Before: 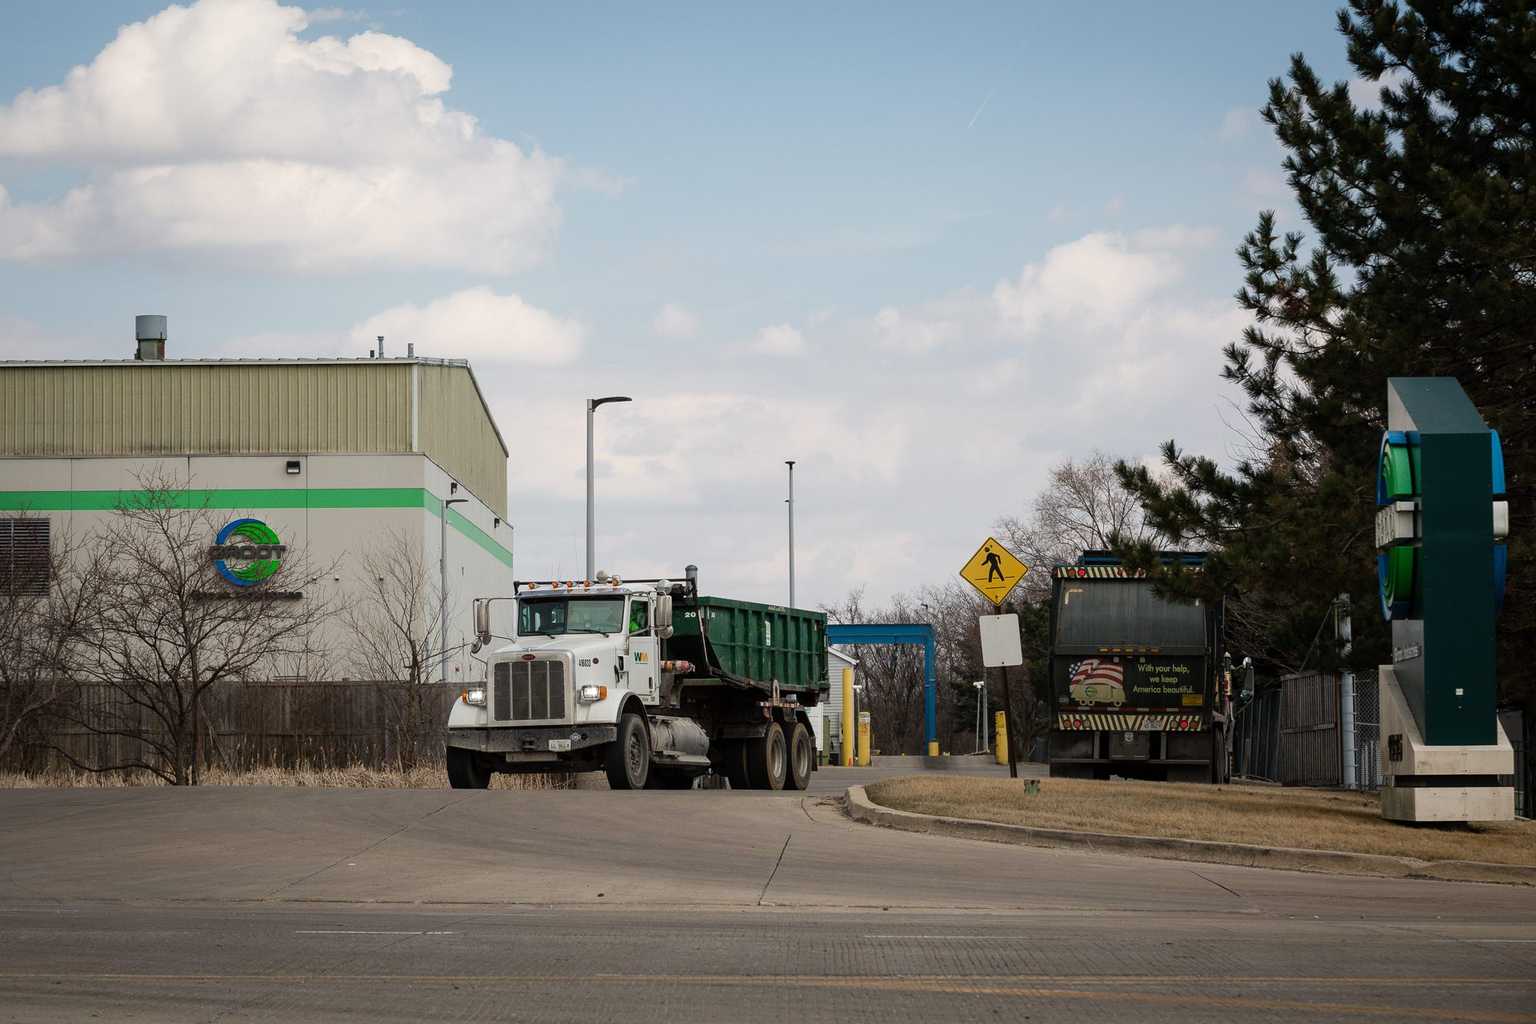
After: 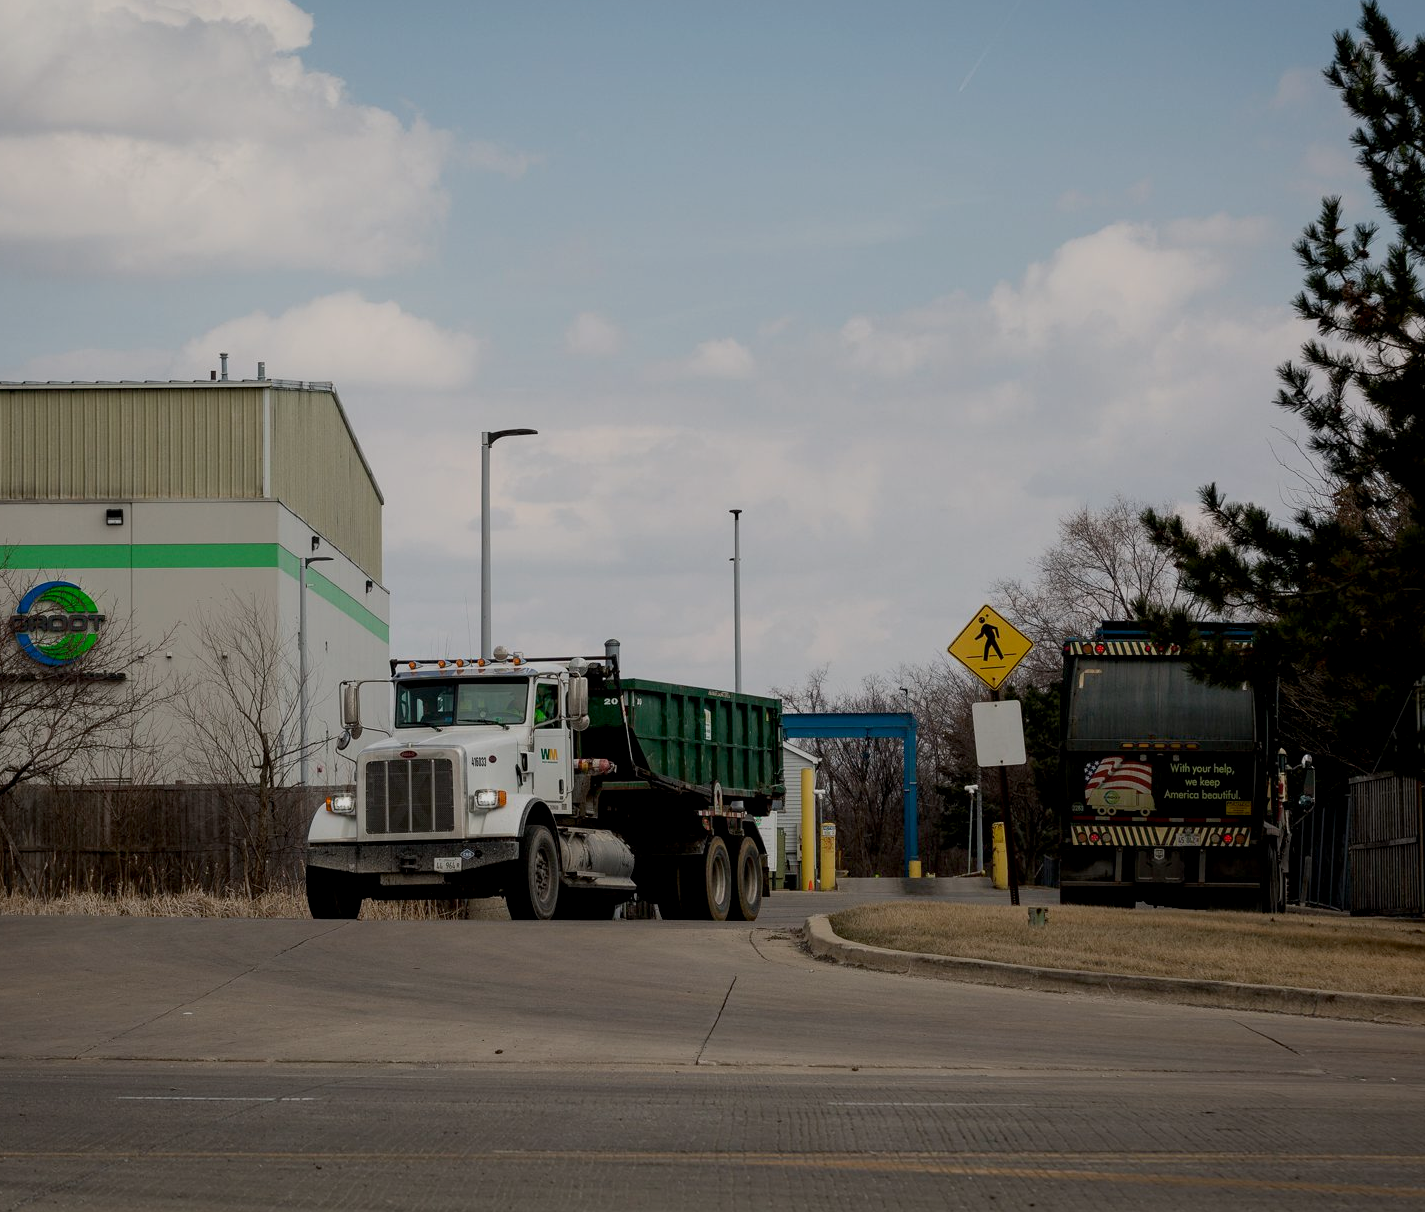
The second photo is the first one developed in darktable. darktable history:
exposure: black level correction 0.009, exposure -0.637 EV, compensate highlight preservation false
crop and rotate: left 13.15%, top 5.251%, right 12.609%
